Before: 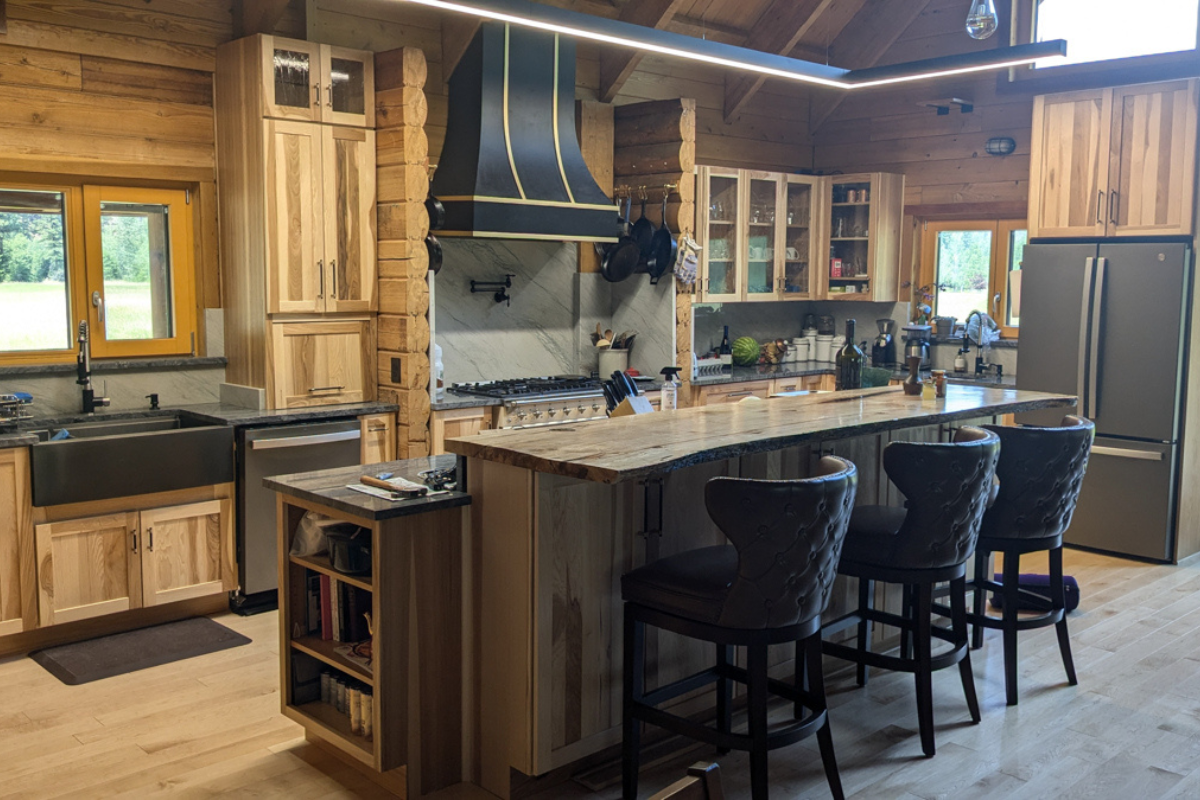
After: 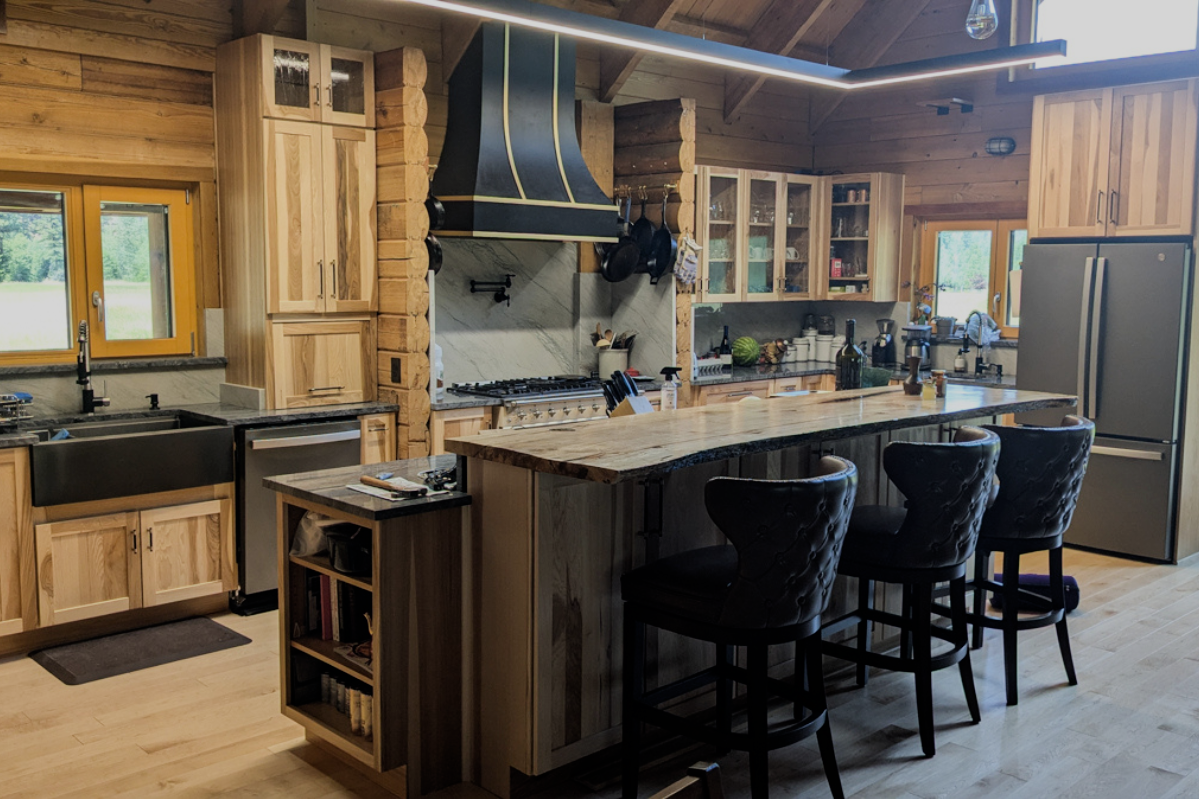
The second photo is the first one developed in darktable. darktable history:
exposure: exposure -0.05 EV
filmic rgb: black relative exposure -7.65 EV, white relative exposure 4.56 EV, hardness 3.61, contrast 1.05
white balance: red 1, blue 1
